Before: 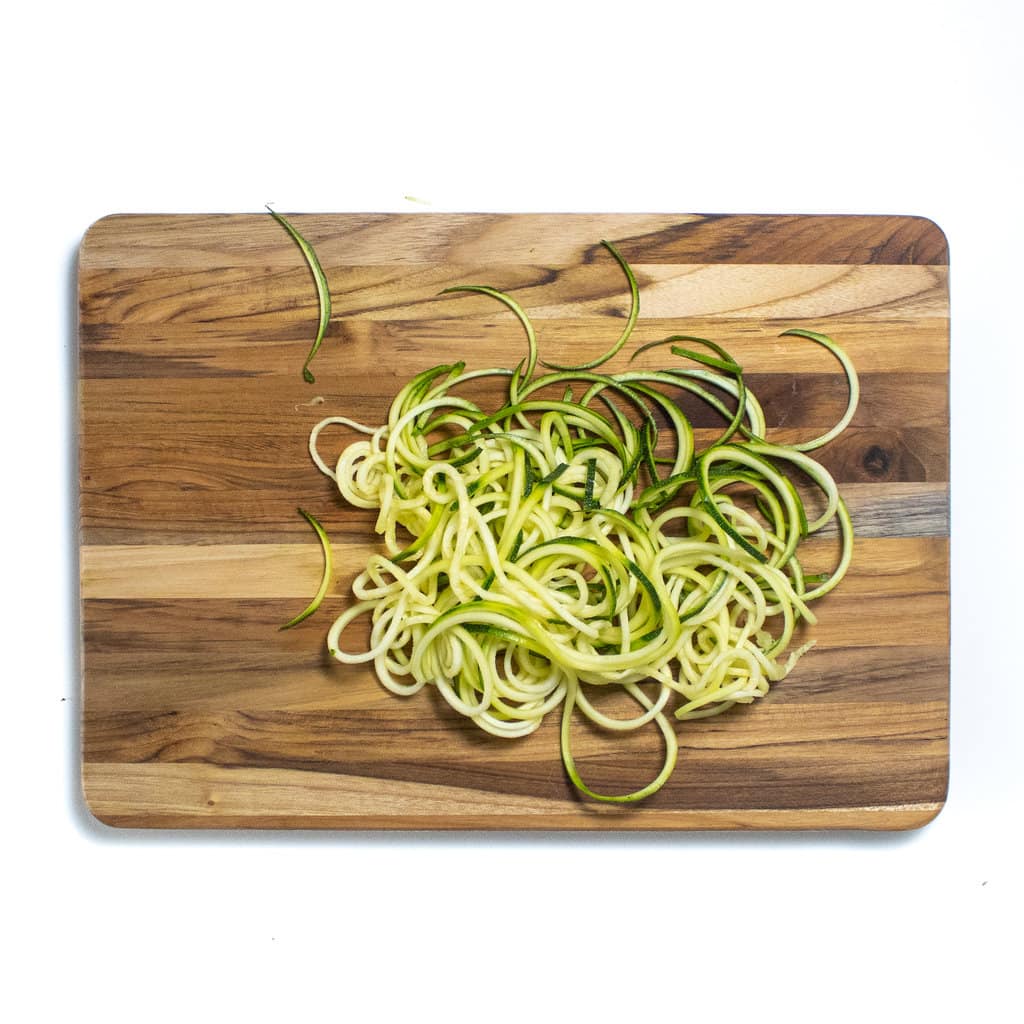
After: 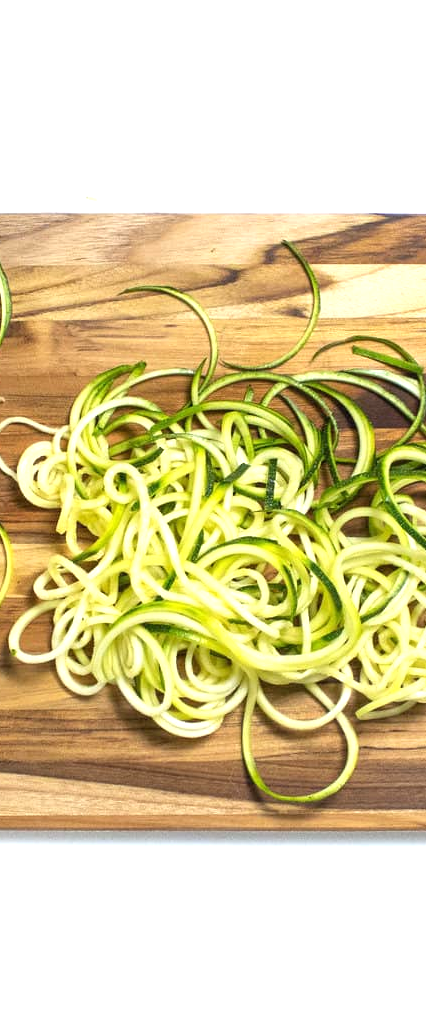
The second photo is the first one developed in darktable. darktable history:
crop: left 31.229%, right 27.105%
exposure: black level correction 0, exposure 0.6 EV, compensate highlight preservation false
